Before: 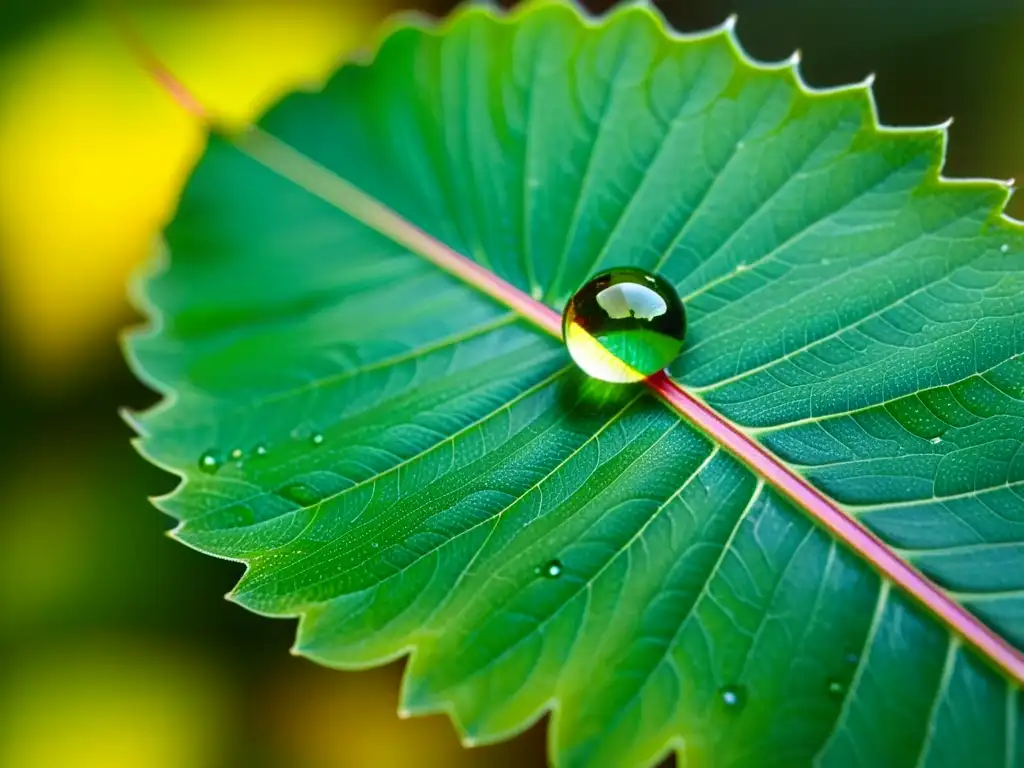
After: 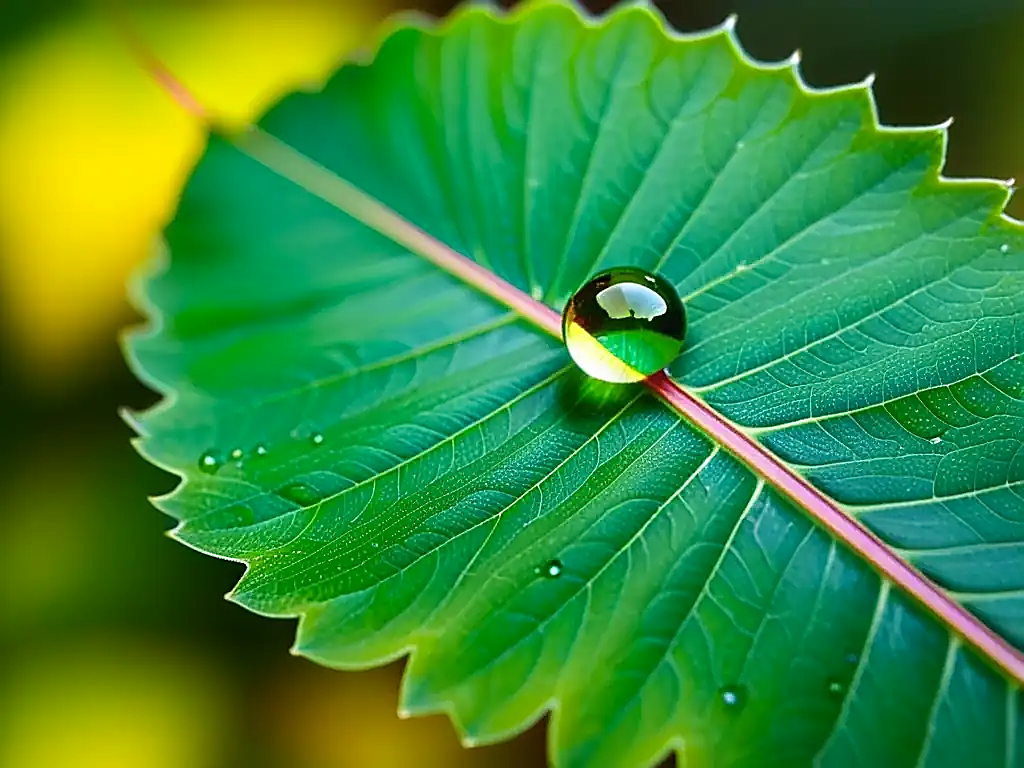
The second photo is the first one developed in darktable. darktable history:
sharpen: radius 1.4, amount 1.25, threshold 0.7
color zones: curves: ch1 [(0.077, 0.436) (0.25, 0.5) (0.75, 0.5)]
